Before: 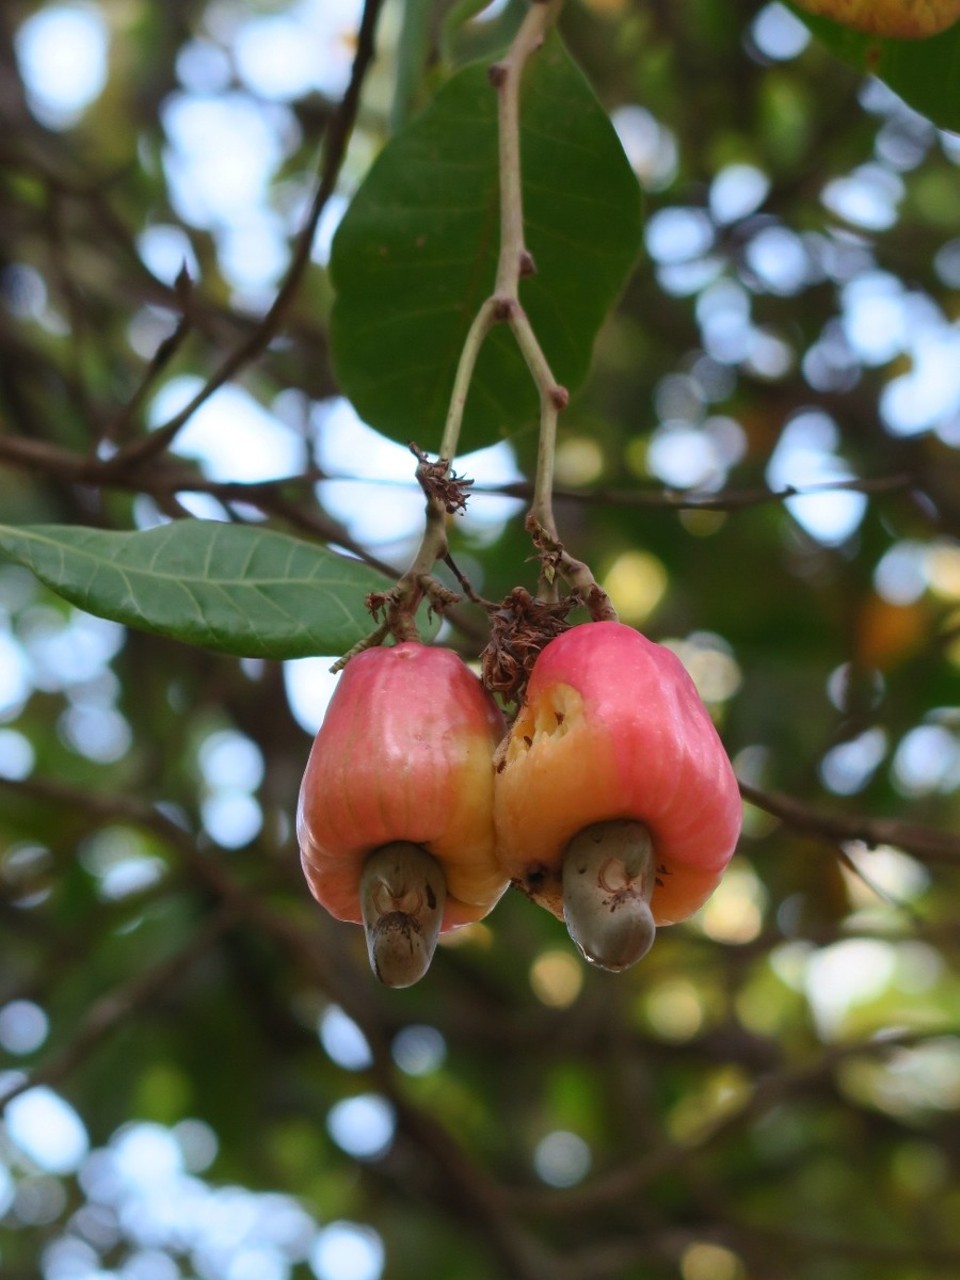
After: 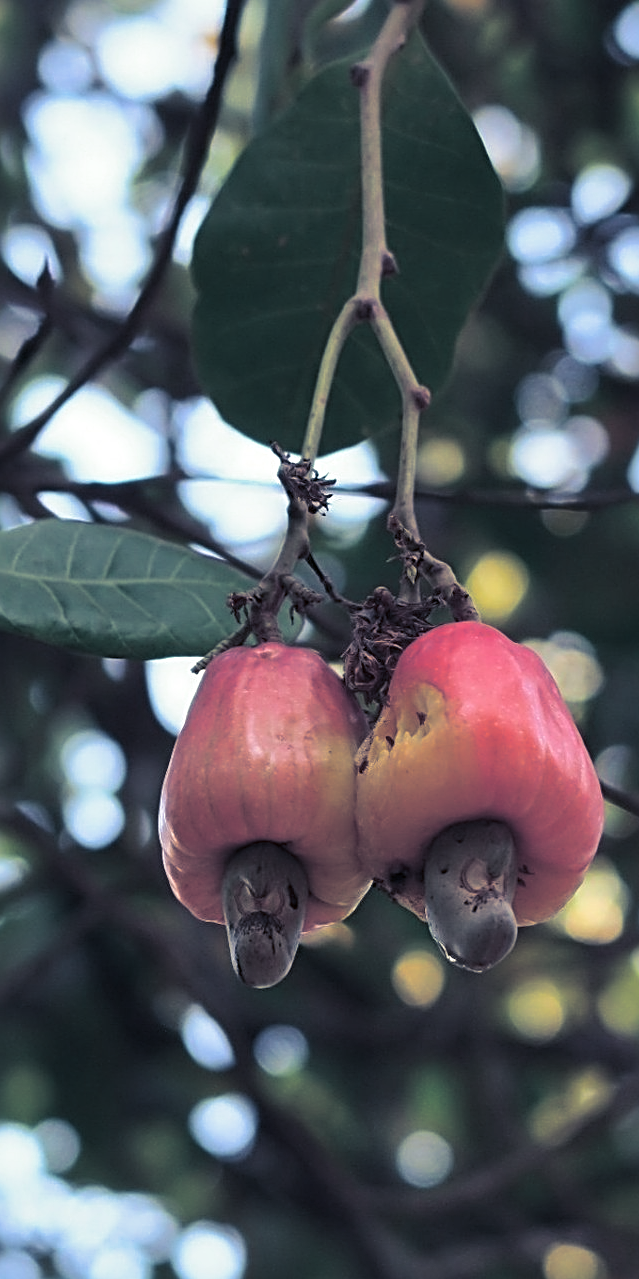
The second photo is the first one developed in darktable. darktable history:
crop and rotate: left 14.436%, right 18.898%
sharpen: radius 2.817, amount 0.715
shadows and highlights: soften with gaussian
split-toning: shadows › hue 230.4°
